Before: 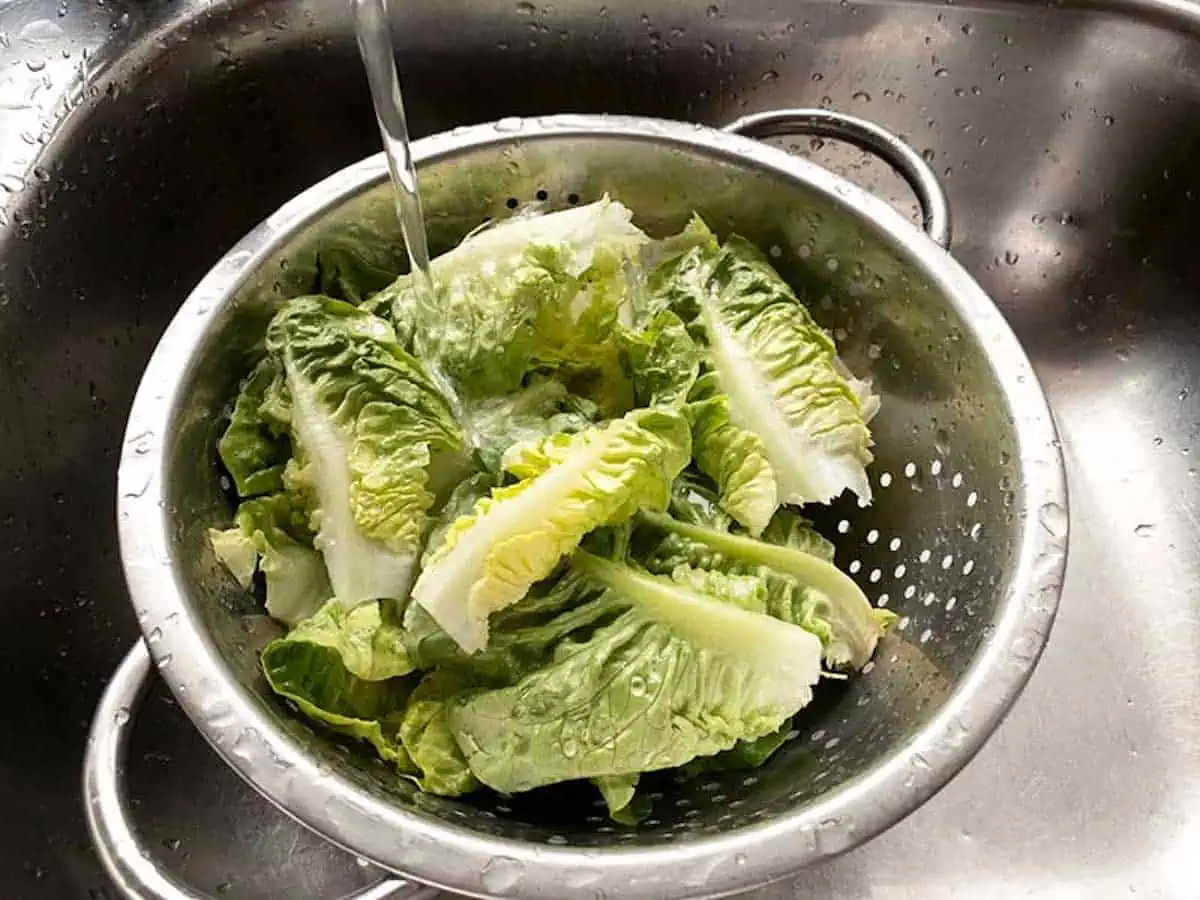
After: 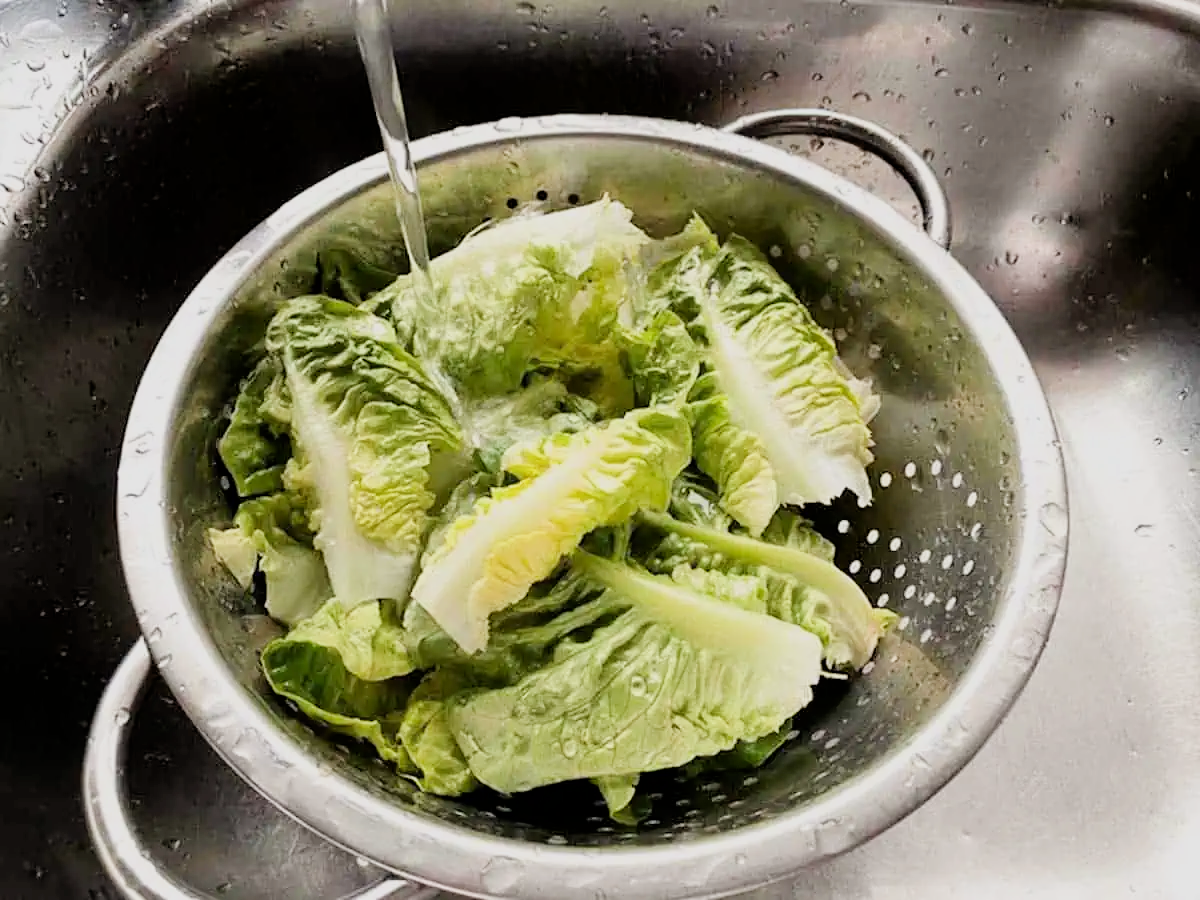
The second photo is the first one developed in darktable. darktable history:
exposure: black level correction 0.001, exposure 0.5 EV, compensate exposure bias true, compensate highlight preservation false
filmic rgb: black relative exposure -7.65 EV, white relative exposure 4.56 EV, hardness 3.61
